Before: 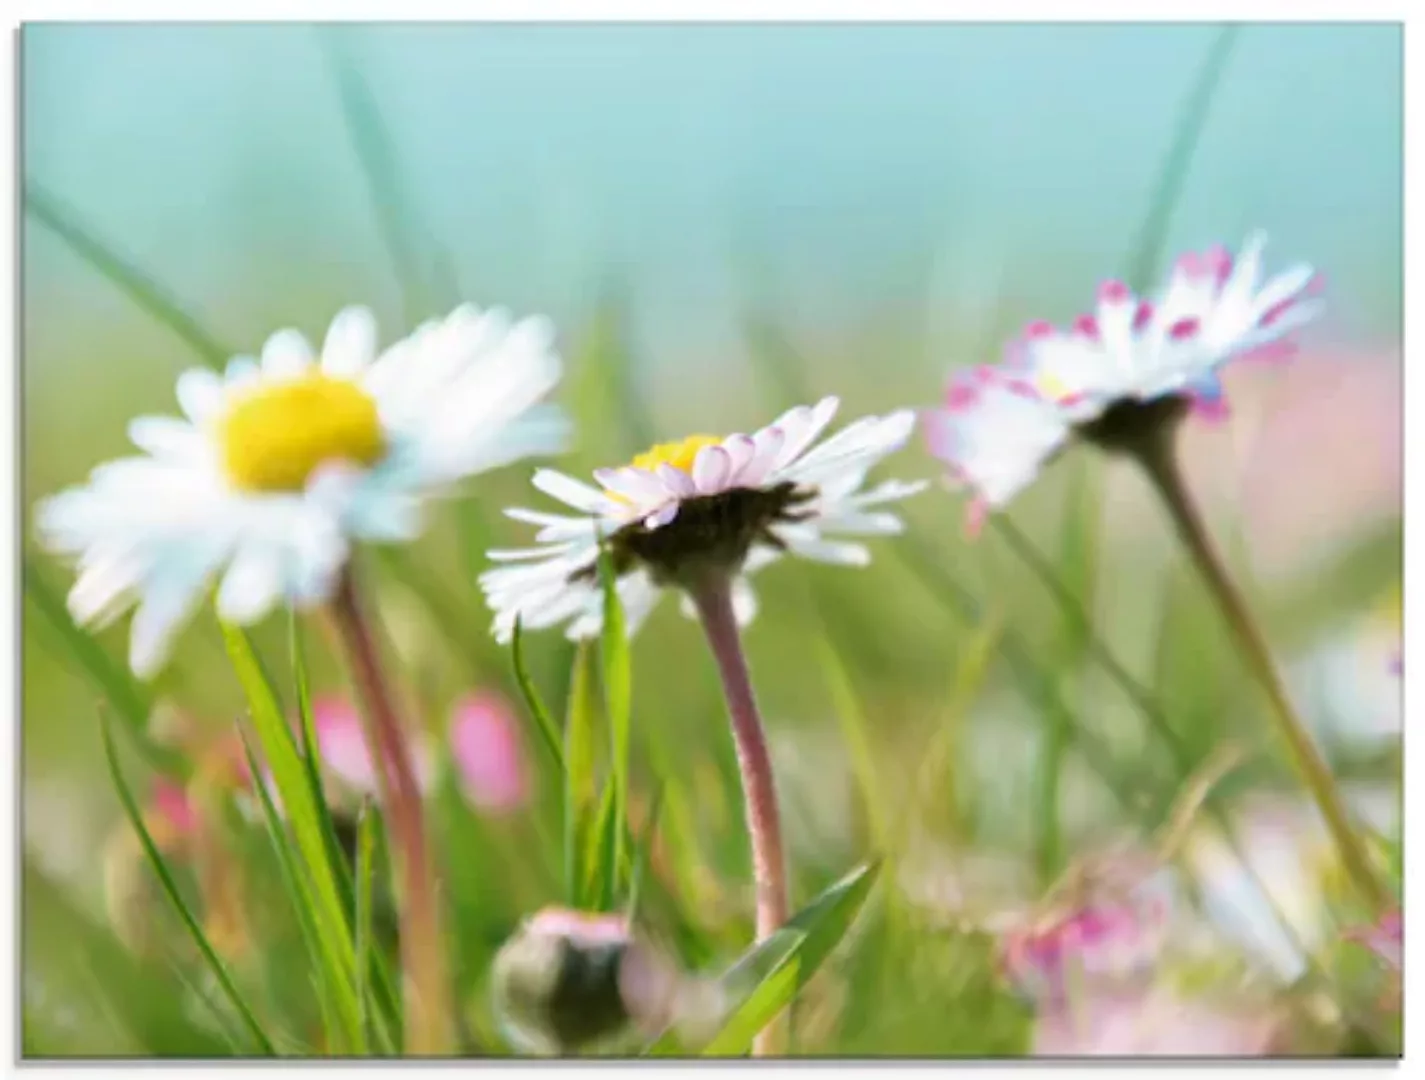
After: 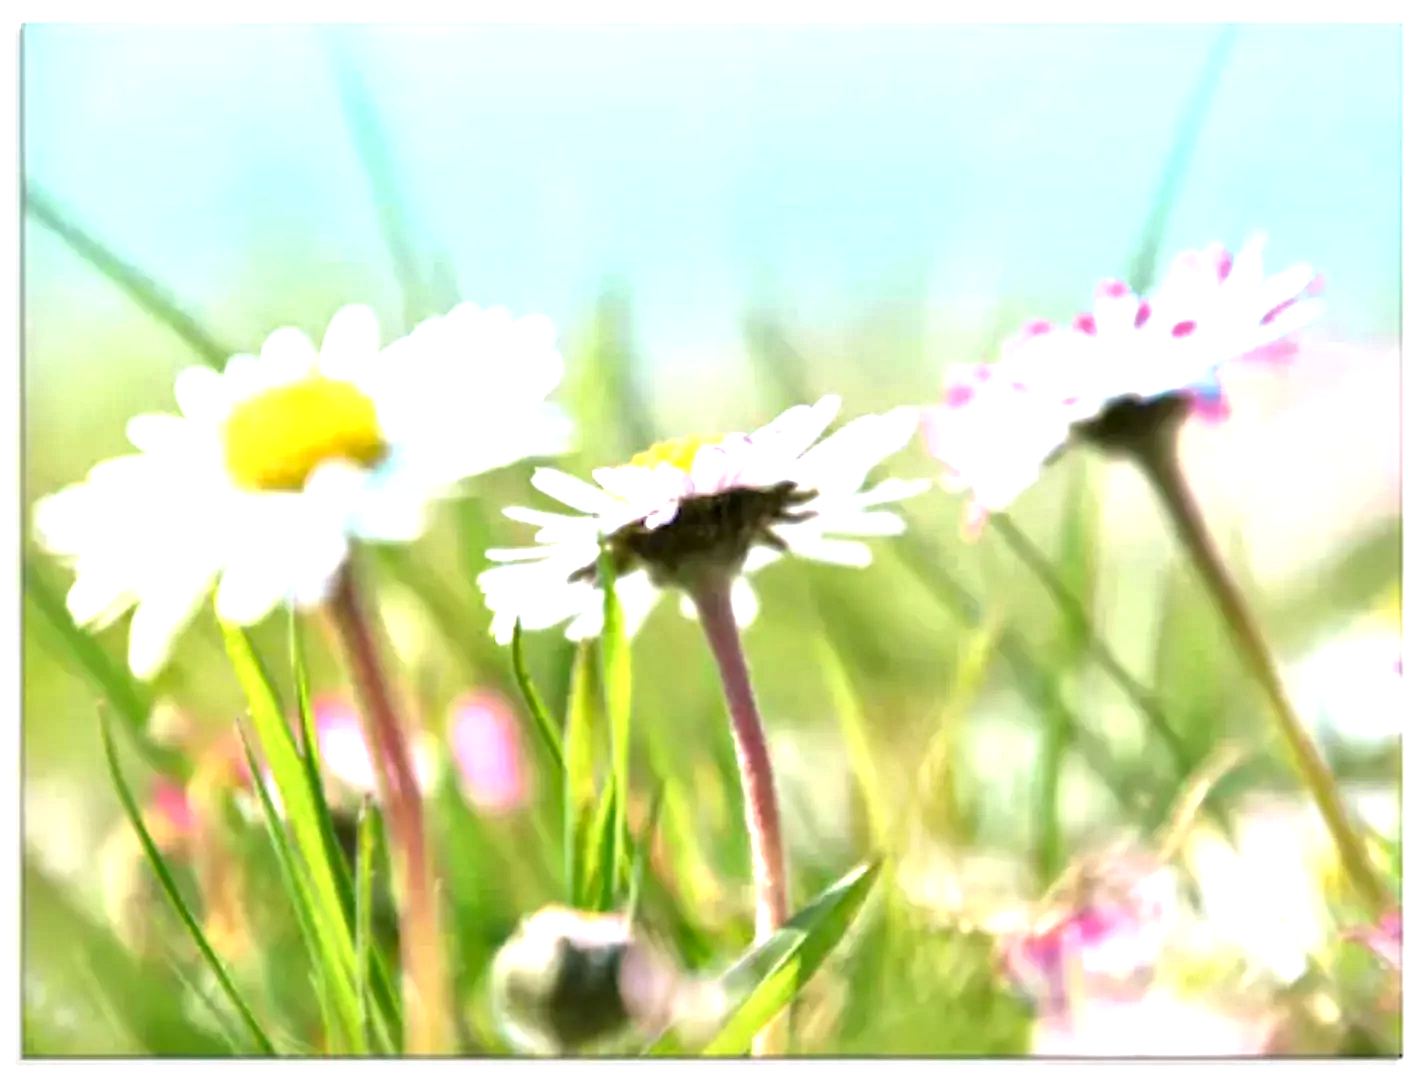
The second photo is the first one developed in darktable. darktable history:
local contrast: mode bilateral grid, contrast 20, coarseness 50, detail 161%, midtone range 0.2
exposure: exposure 1 EV, compensate highlight preservation false
